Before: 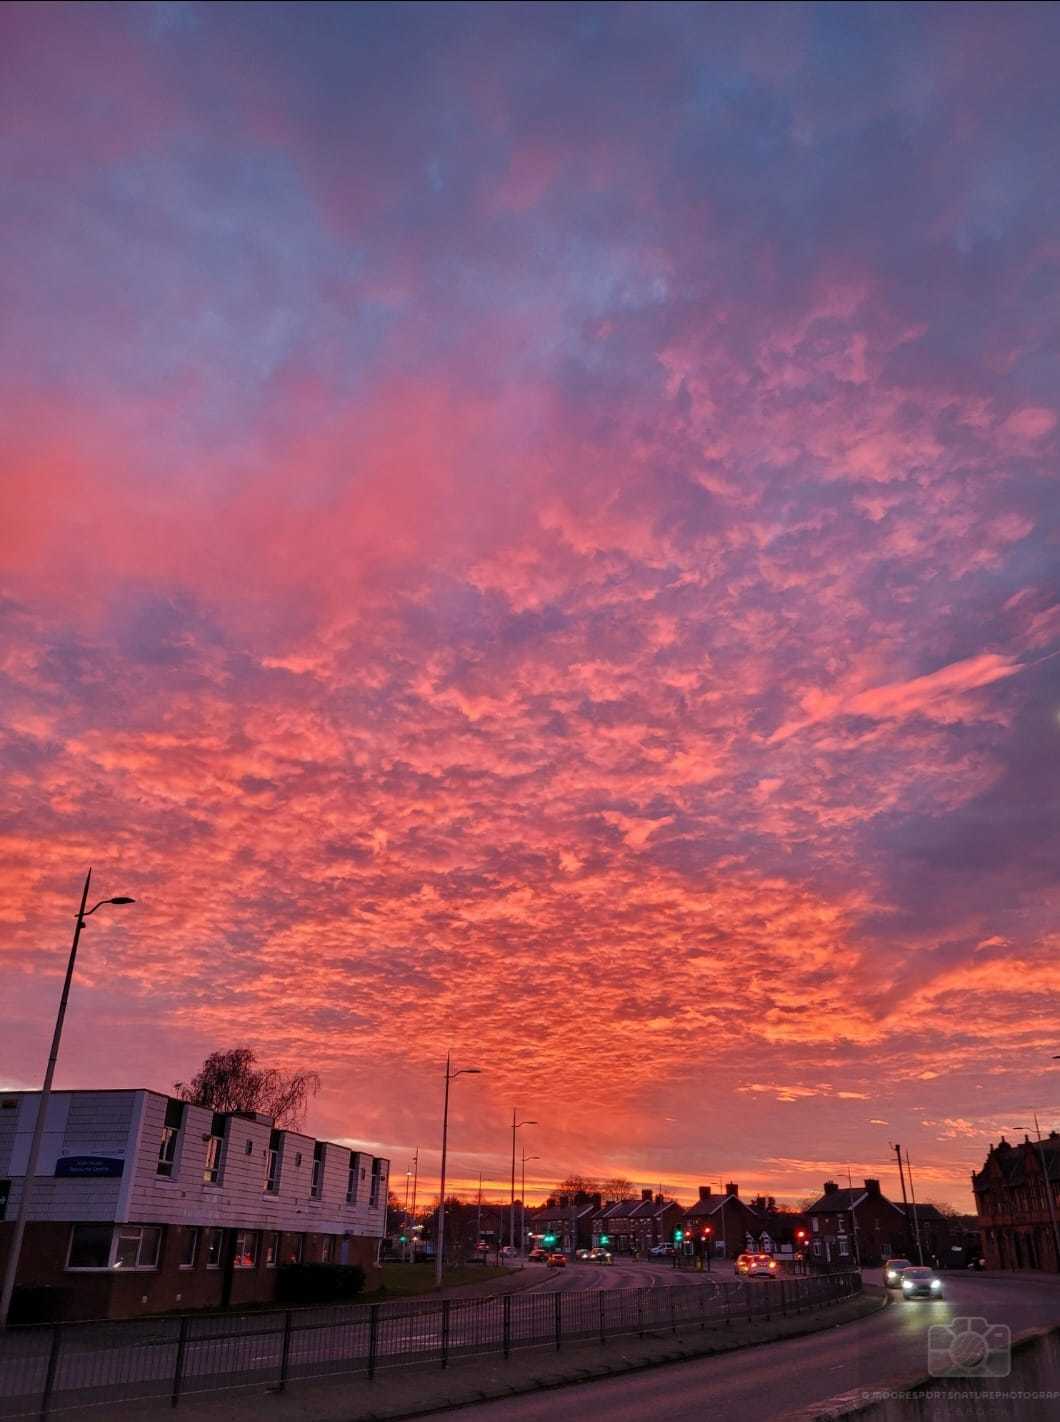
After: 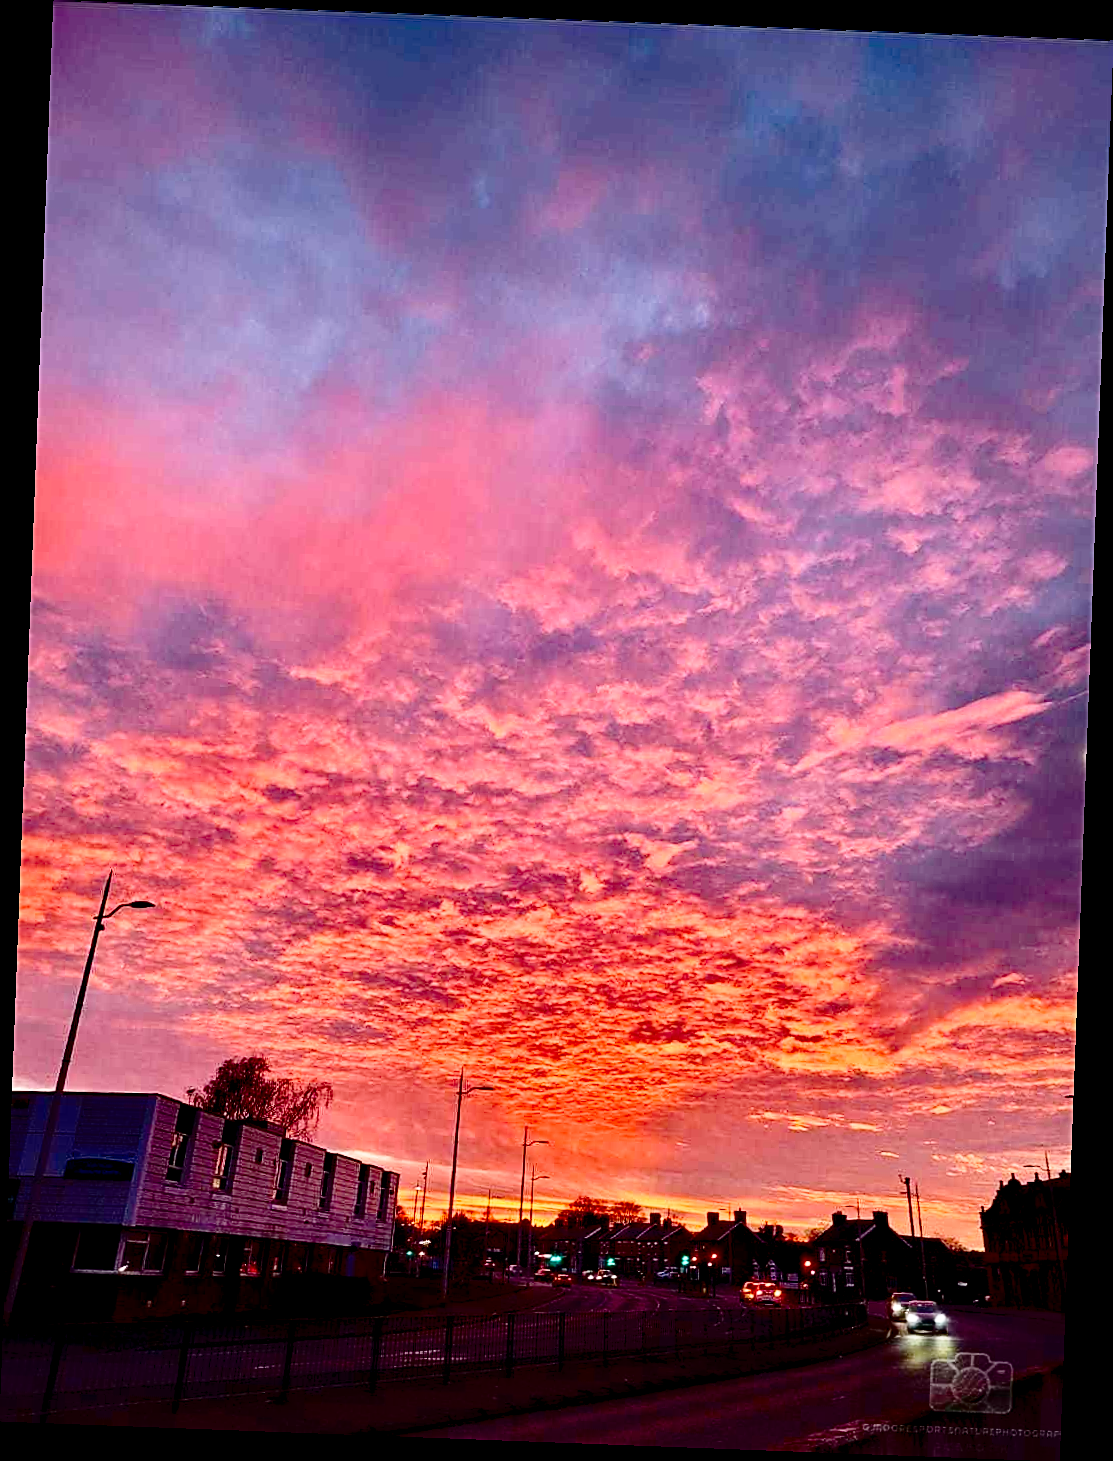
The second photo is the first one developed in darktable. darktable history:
exposure: black level correction 0.01, exposure 0.014 EV, compensate highlight preservation false
sharpen: on, module defaults
rotate and perspective: rotation 2.17°, automatic cropping off
base curve: curves: ch0 [(0, 0) (0.028, 0.03) (0.121, 0.232) (0.46, 0.748) (0.859, 0.968) (1, 1)], preserve colors none
tone equalizer: on, module defaults
contrast brightness saturation: contrast 0.24, brightness -0.24, saturation 0.14
